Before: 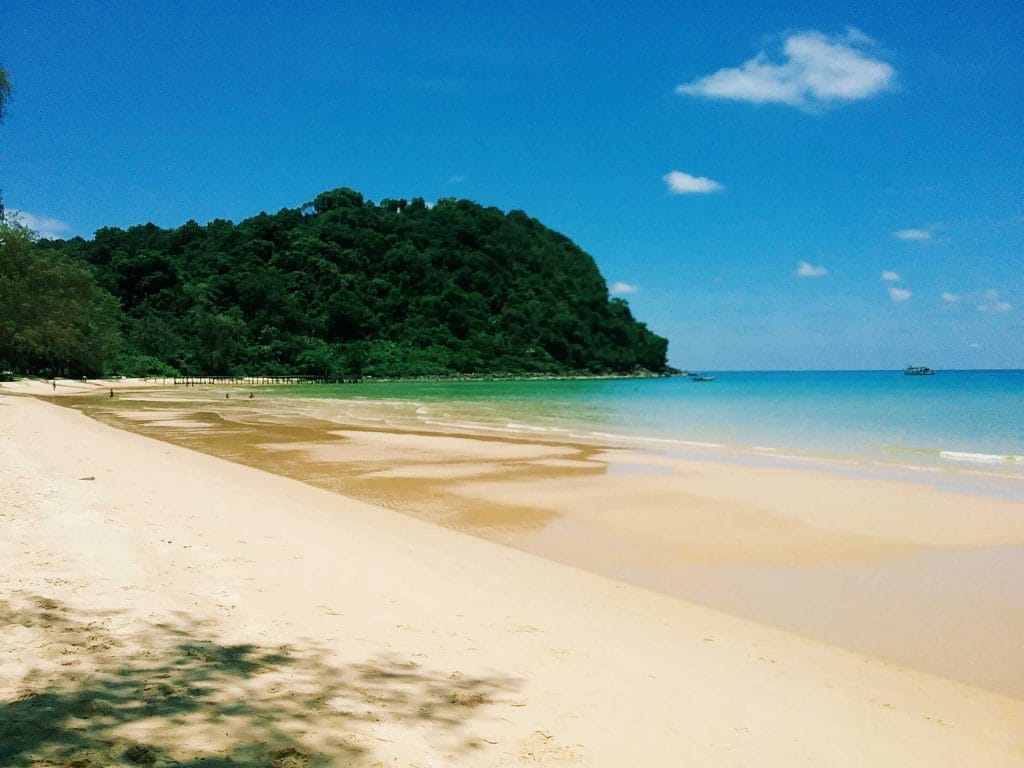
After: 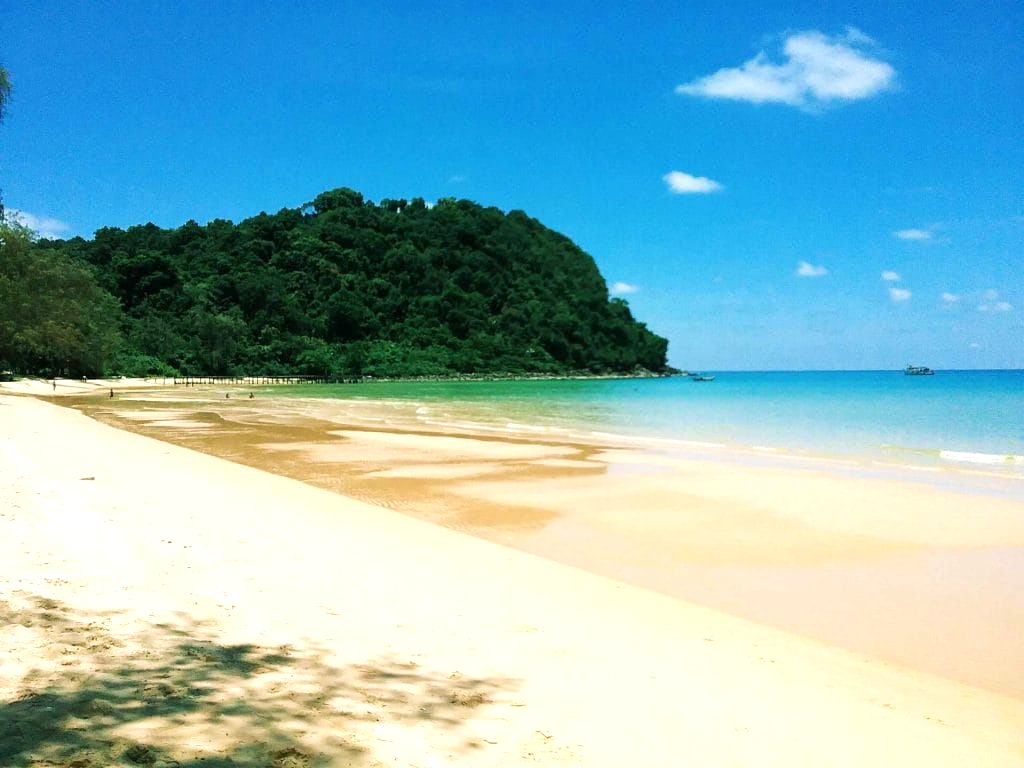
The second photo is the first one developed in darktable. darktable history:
exposure: exposure 0.559 EV, compensate highlight preservation false
